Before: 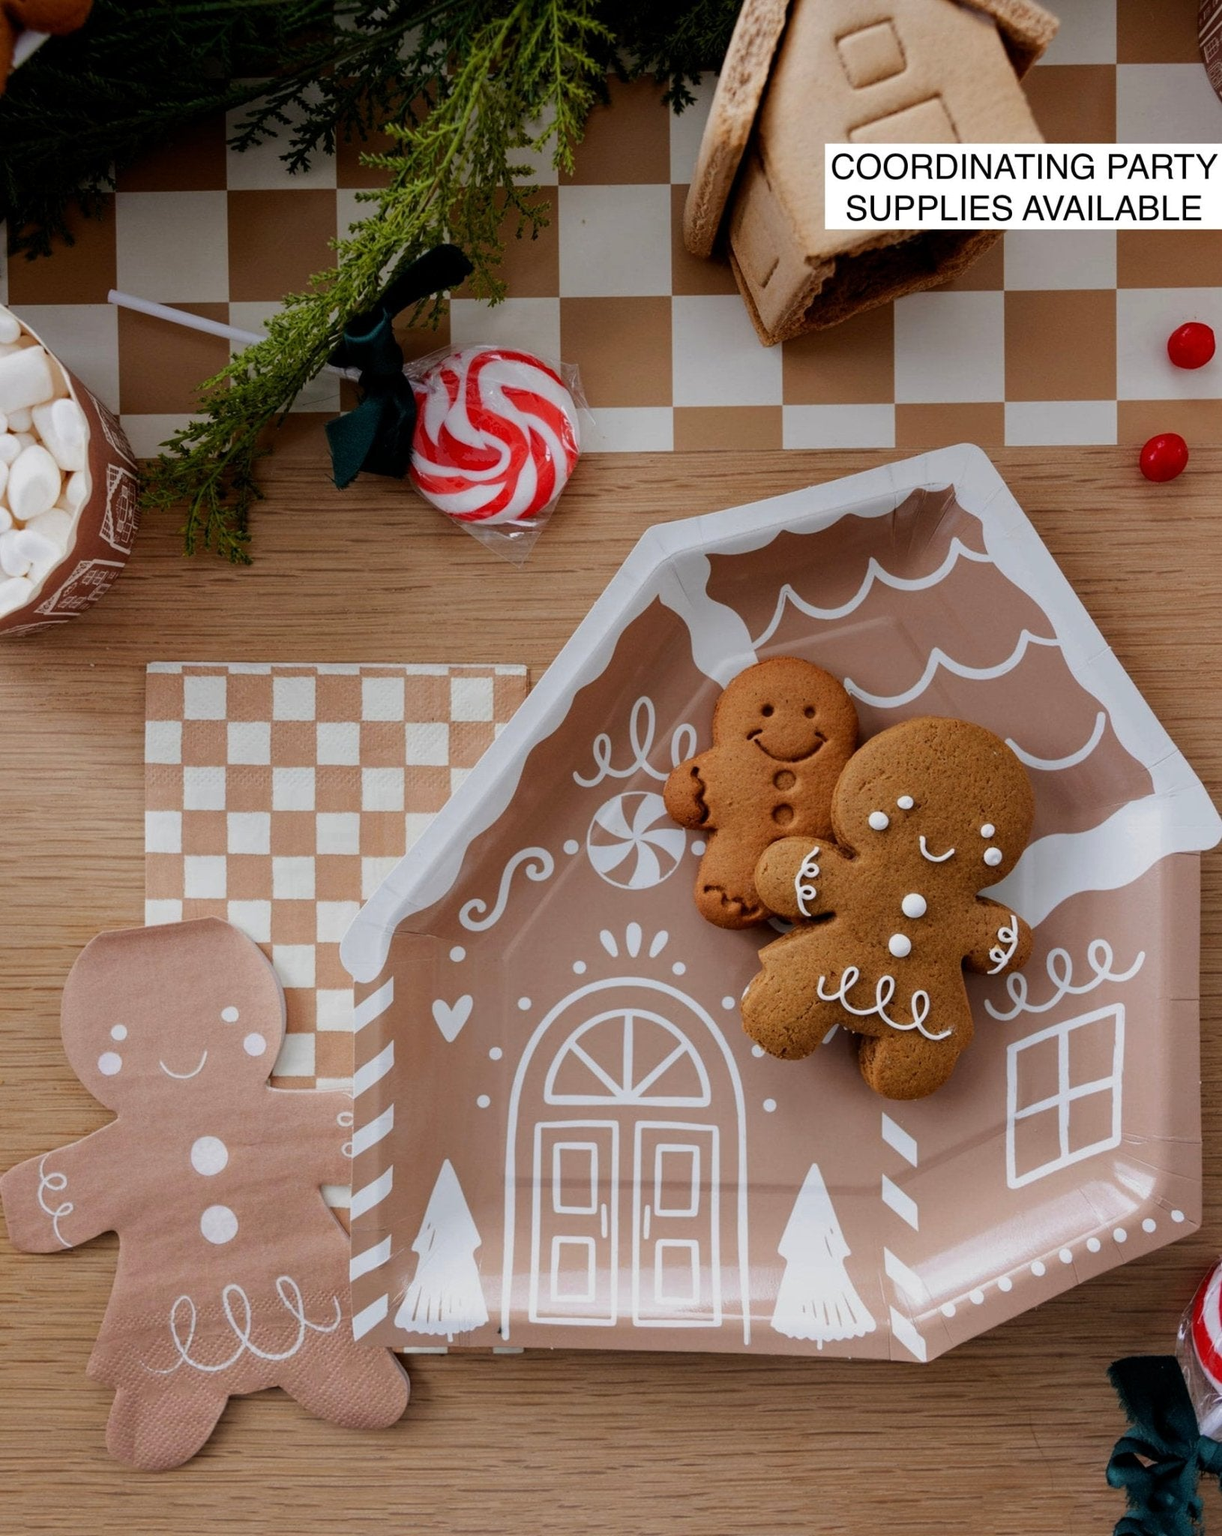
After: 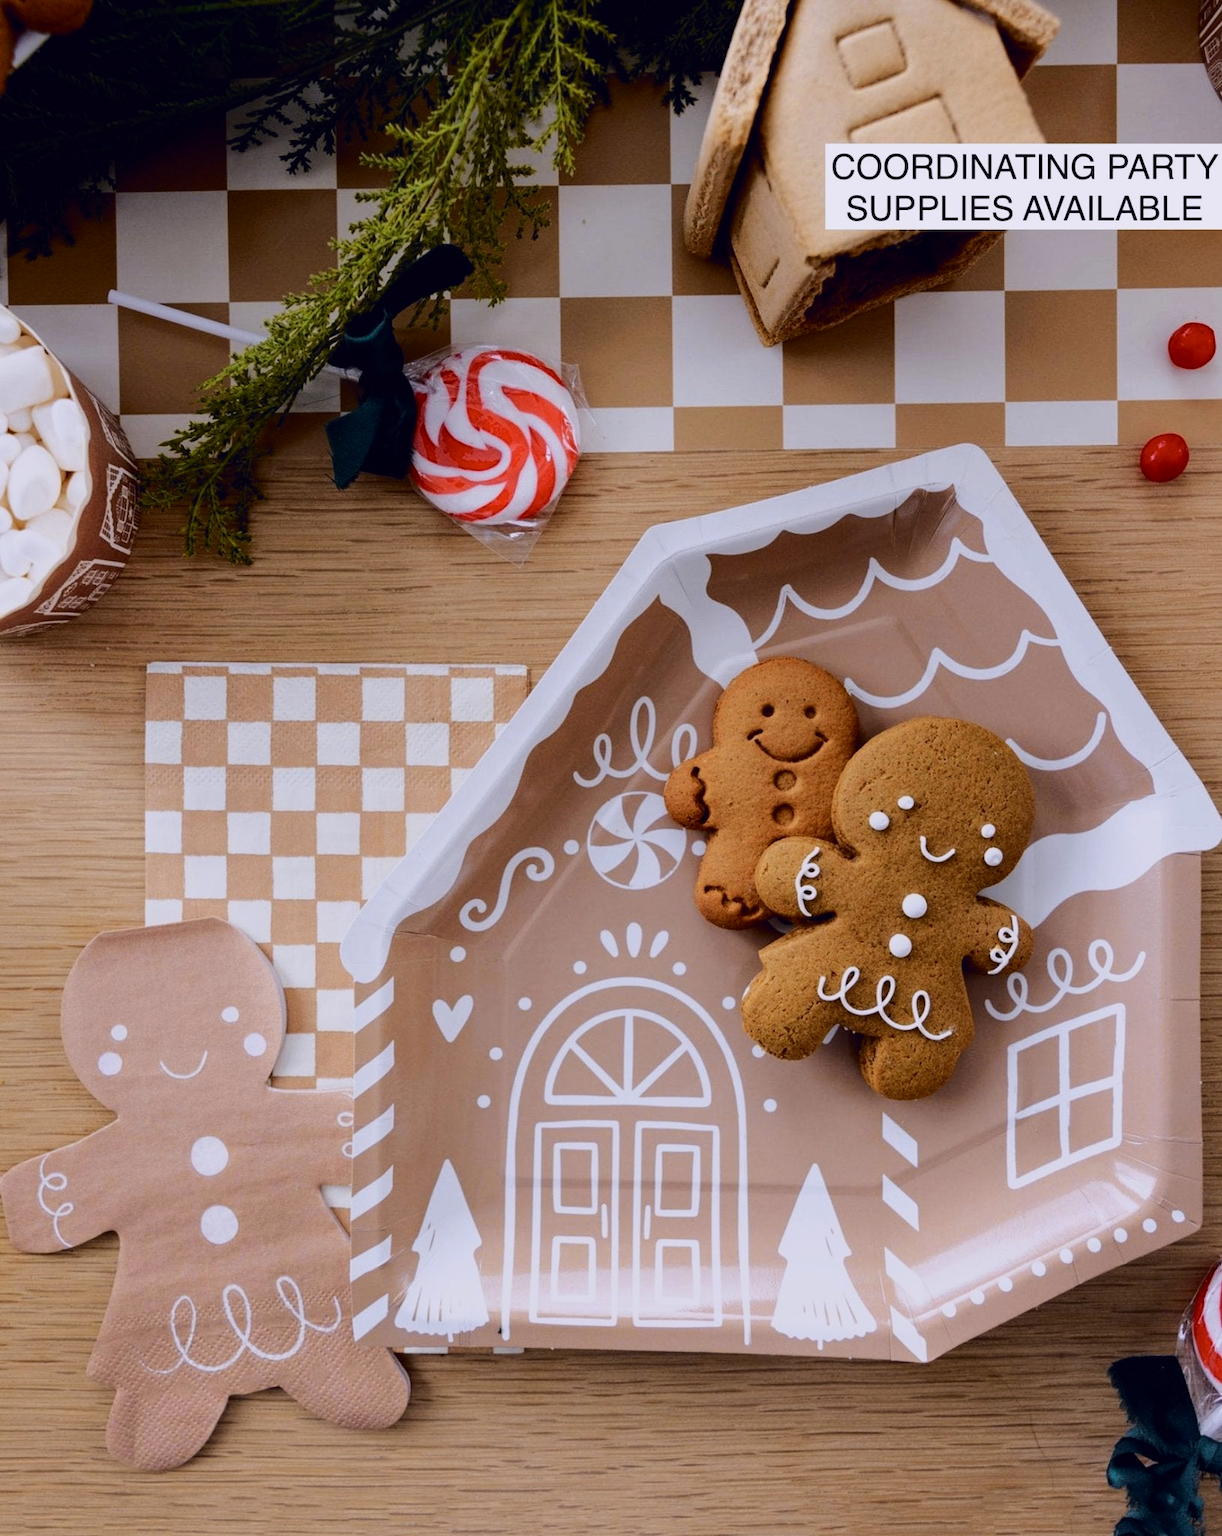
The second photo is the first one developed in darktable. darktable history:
tone curve: curves: ch0 [(0.003, 0.003) (0.104, 0.069) (0.236, 0.218) (0.401, 0.443) (0.495, 0.55) (0.625, 0.67) (0.819, 0.841) (0.96, 0.899)]; ch1 [(0, 0) (0.161, 0.092) (0.37, 0.302) (0.424, 0.402) (0.45, 0.466) (0.495, 0.506) (0.573, 0.571) (0.638, 0.641) (0.751, 0.741) (1, 1)]; ch2 [(0, 0) (0.352, 0.403) (0.466, 0.443) (0.524, 0.501) (0.56, 0.556) (1, 1)], color space Lab, independent channels, preserve colors none
